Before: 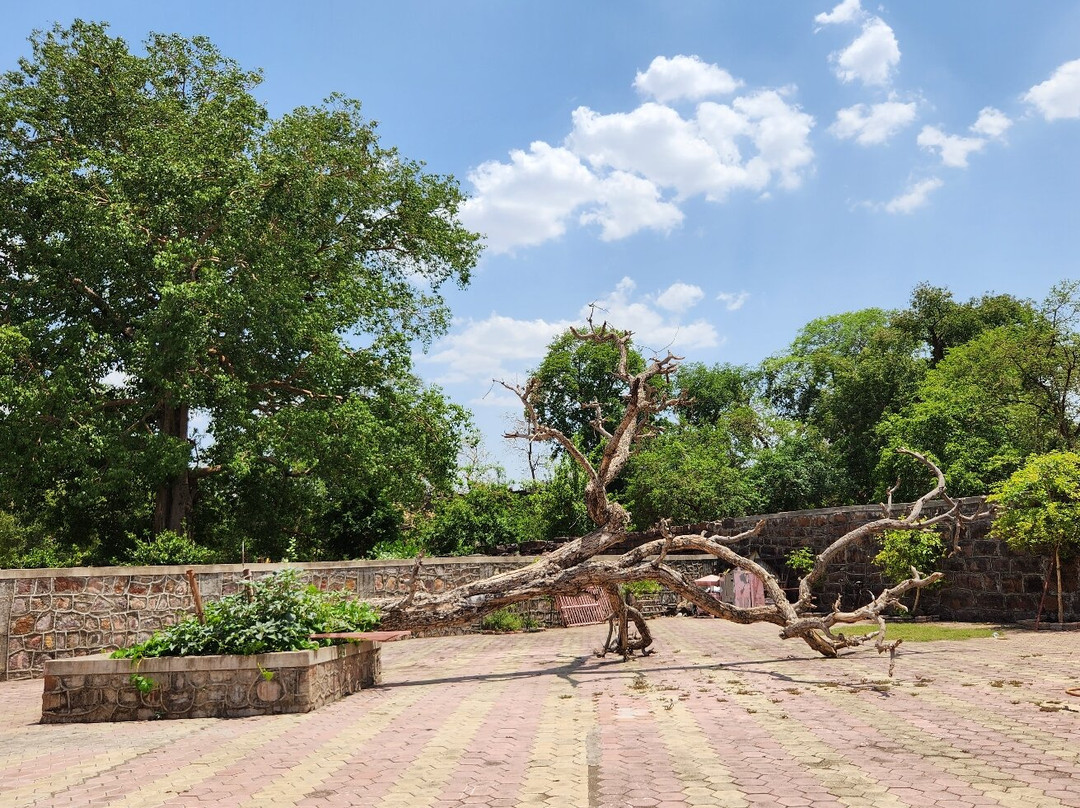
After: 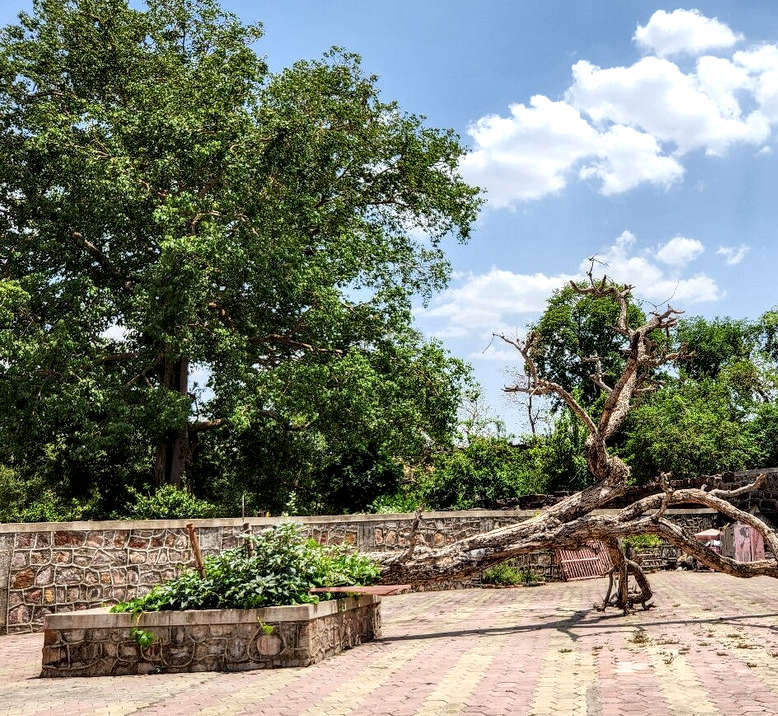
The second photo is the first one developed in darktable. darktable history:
local contrast: highlights 60%, shadows 62%, detail 160%
crop: top 5.765%, right 27.91%, bottom 5.515%
